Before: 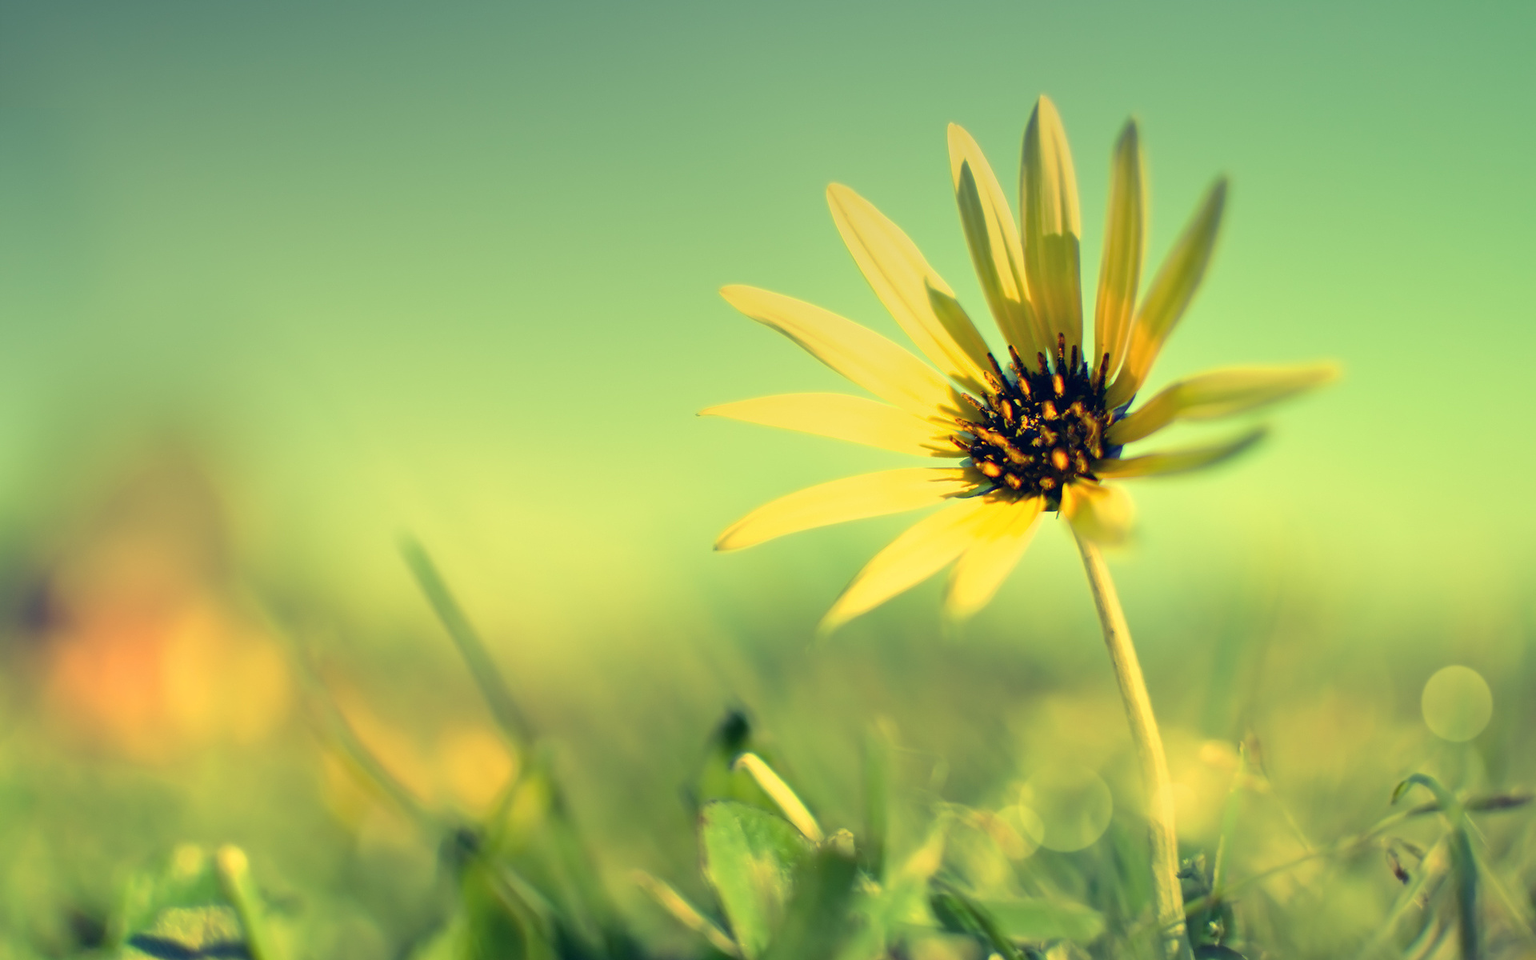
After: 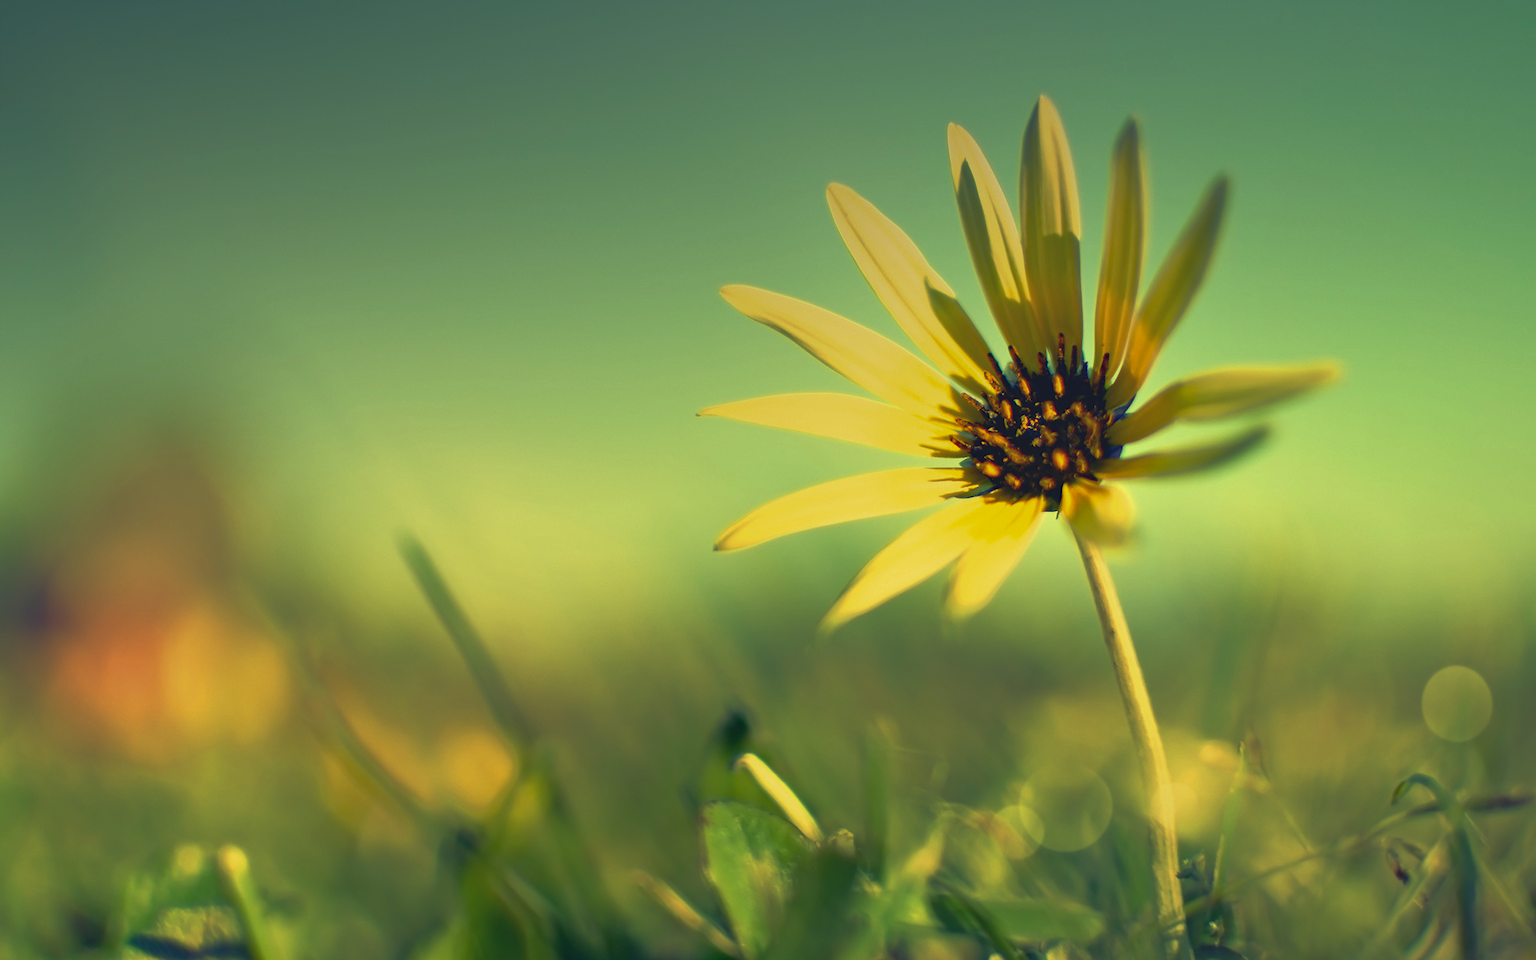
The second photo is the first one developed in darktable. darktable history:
haze removal: compatibility mode true, adaptive false
rgb curve: curves: ch0 [(0, 0) (0.415, 0.237) (1, 1)]
local contrast: highlights 68%, shadows 68%, detail 82%, midtone range 0.325
